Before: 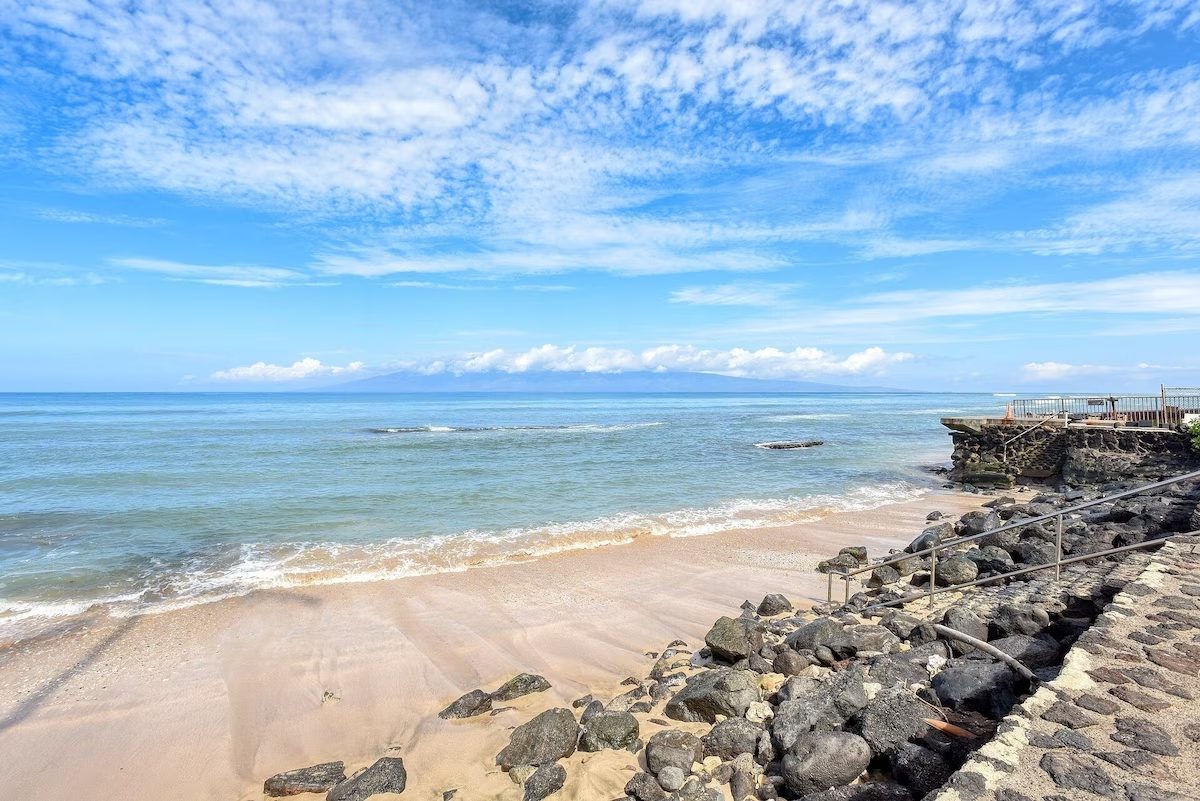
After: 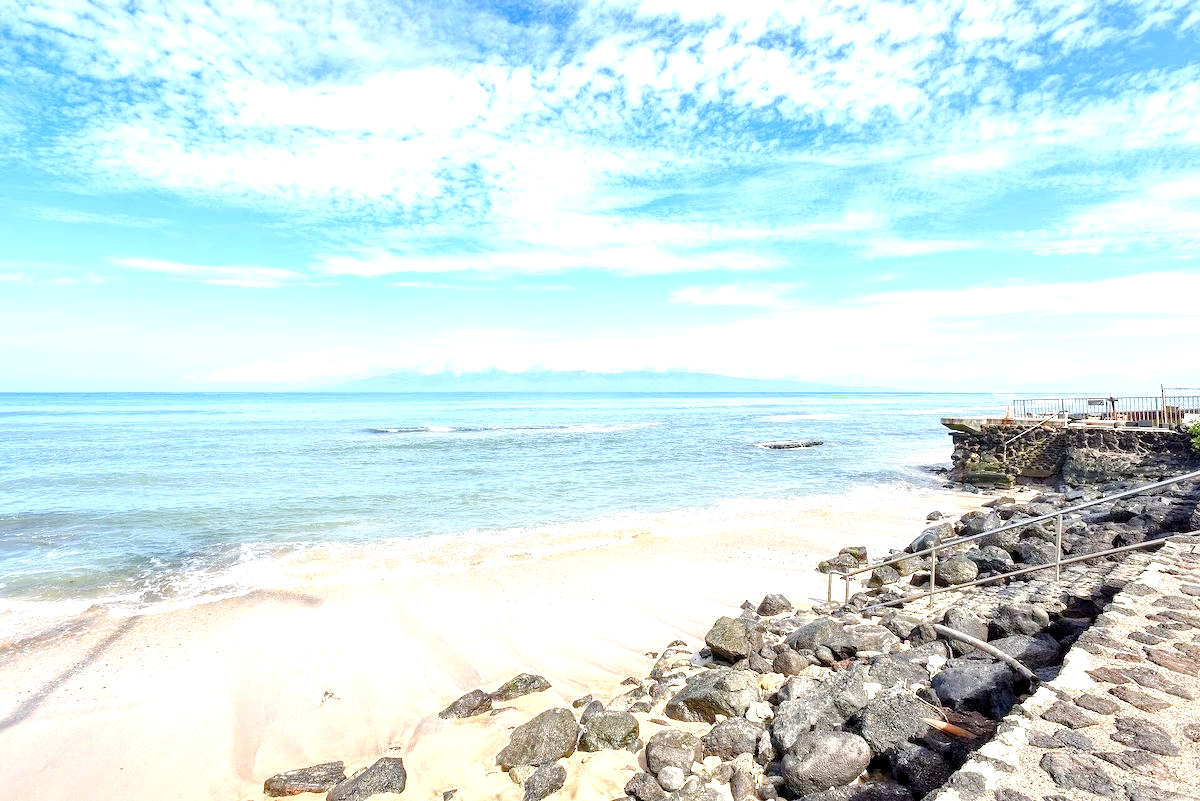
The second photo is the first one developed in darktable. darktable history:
color balance rgb: perceptual saturation grading › global saturation 20%, perceptual saturation grading › highlights -50%, perceptual saturation grading › shadows 30%, perceptual brilliance grading › global brilliance 10%, perceptual brilliance grading › shadows 15%
exposure: black level correction 0.001, exposure 0.5 EV, compensate exposure bias true, compensate highlight preservation false
